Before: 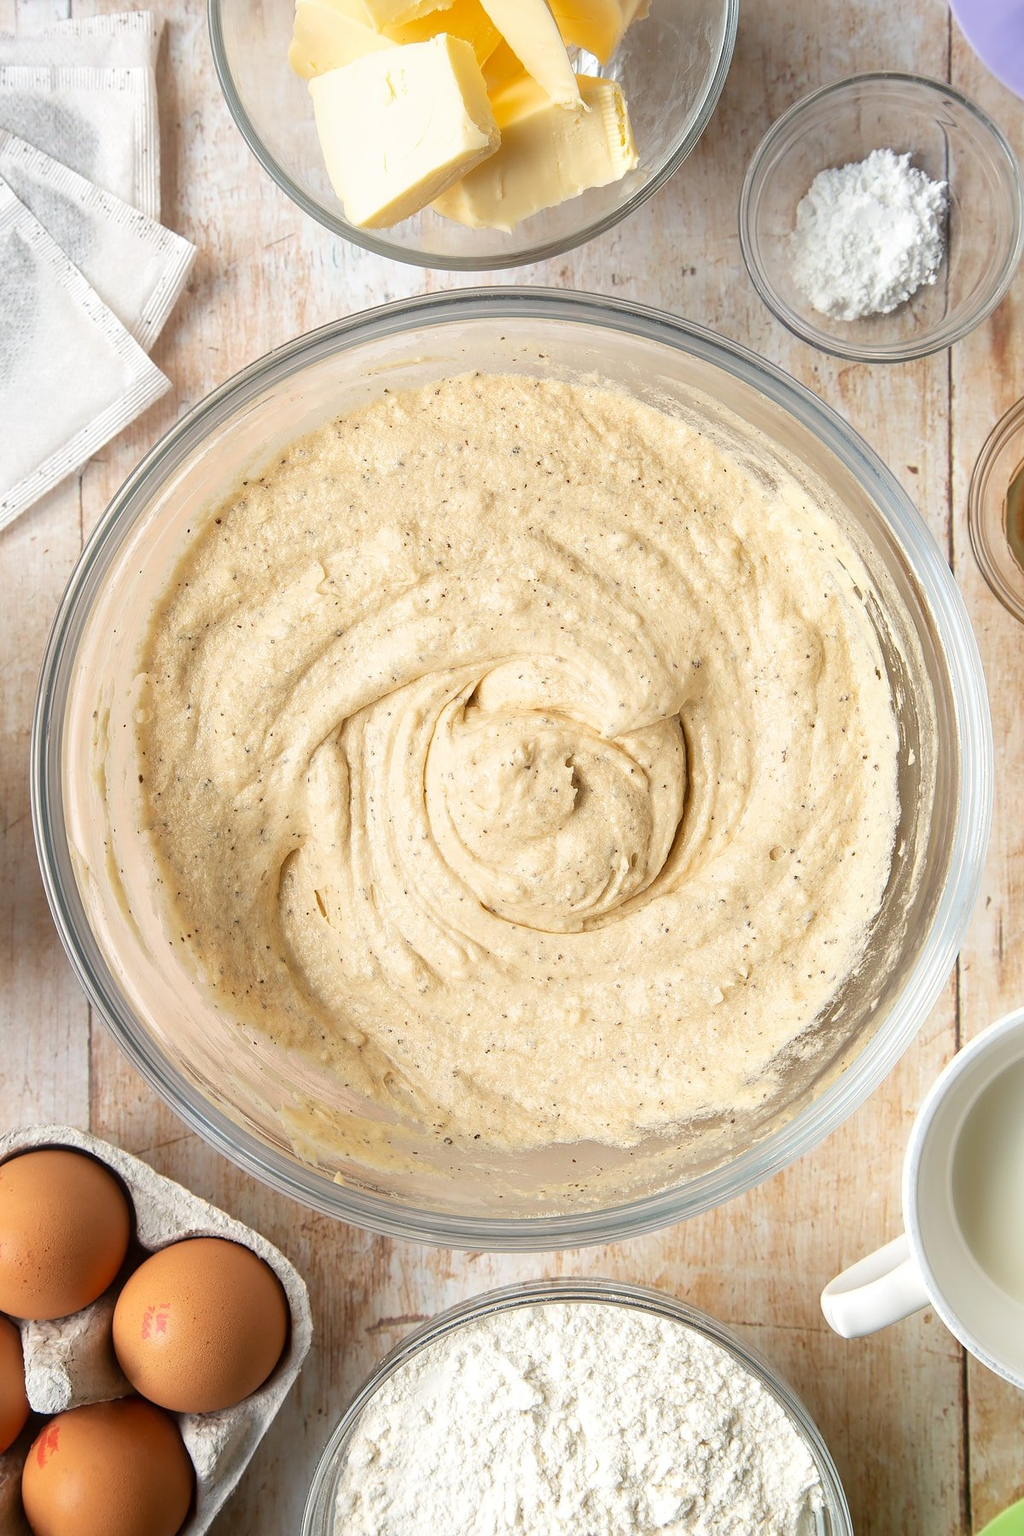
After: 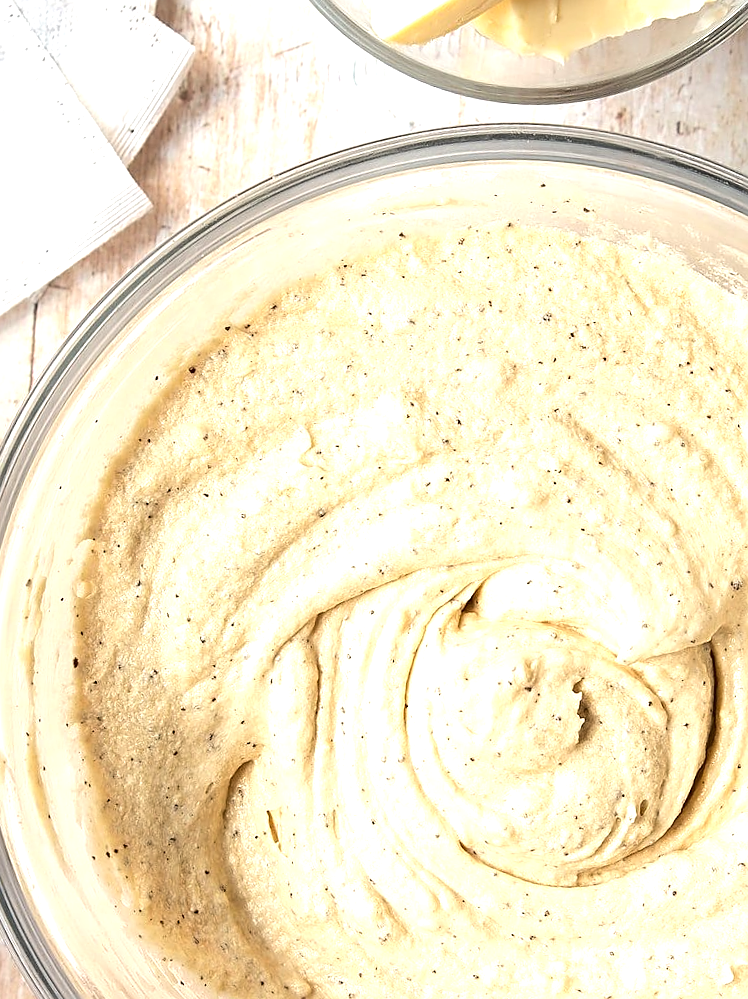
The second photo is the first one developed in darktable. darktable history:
tone equalizer: -8 EV -0.75 EV, -7 EV -0.7 EV, -6 EV -0.6 EV, -5 EV -0.4 EV, -3 EV 0.4 EV, -2 EV 0.6 EV, -1 EV 0.7 EV, +0 EV 0.75 EV, edges refinement/feathering 500, mask exposure compensation -1.57 EV, preserve details no
sharpen: on, module defaults
crop and rotate: angle -4.99°, left 2.122%, top 6.945%, right 27.566%, bottom 30.519%
